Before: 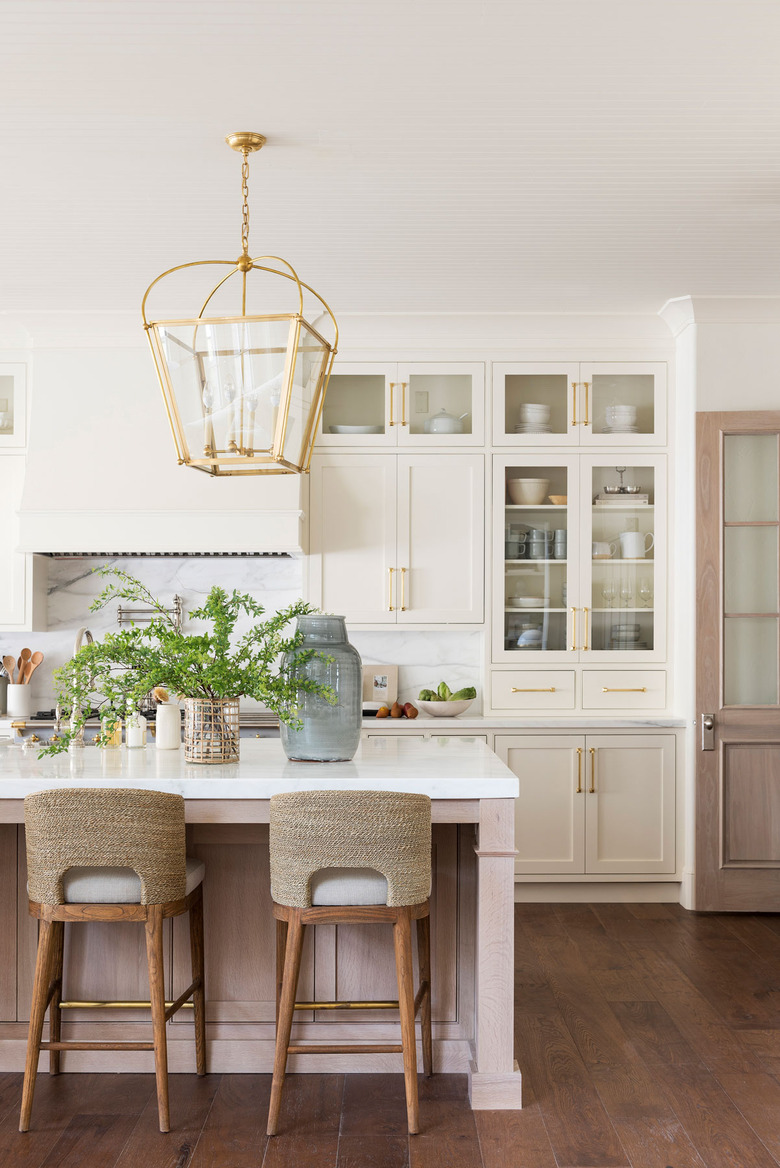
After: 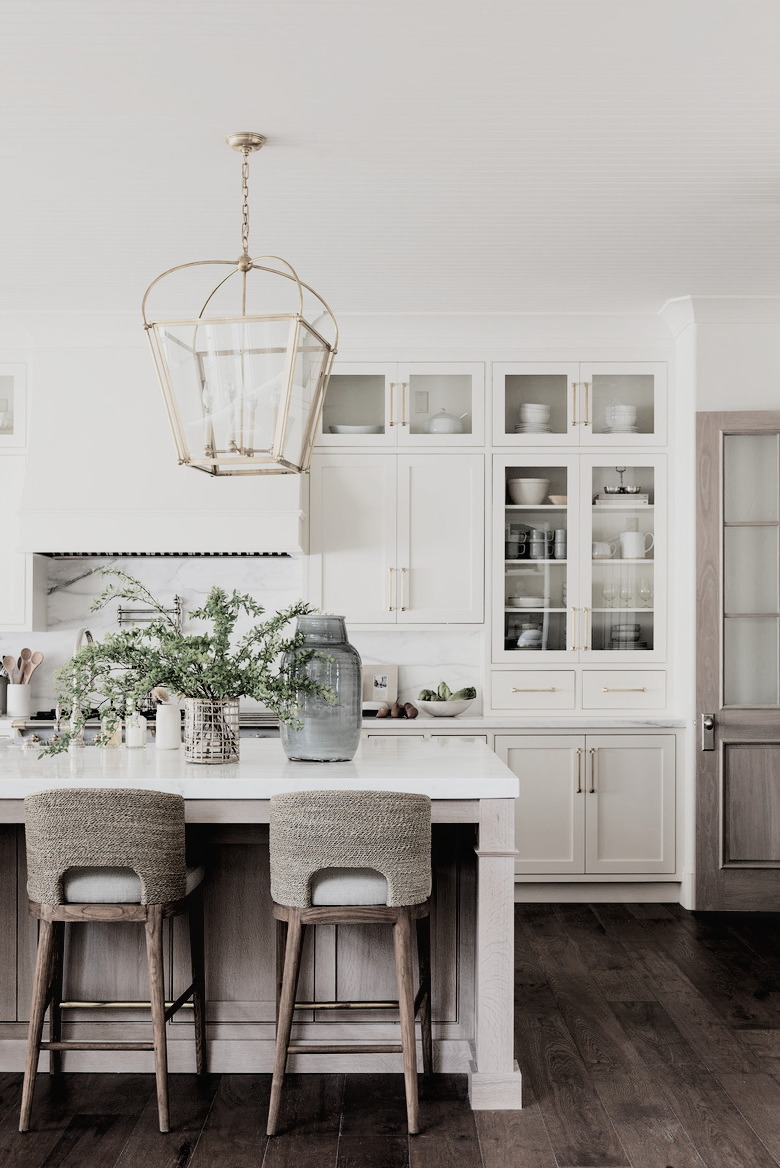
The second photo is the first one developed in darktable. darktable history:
filmic rgb: black relative exposure -5.02 EV, white relative exposure 3.95 EV, hardness 2.9, contrast 1.298, highlights saturation mix -29.65%, color science v4 (2020)
tone curve: curves: ch0 [(0, 0) (0.003, 0.014) (0.011, 0.019) (0.025, 0.029) (0.044, 0.047) (0.069, 0.071) (0.1, 0.101) (0.136, 0.131) (0.177, 0.166) (0.224, 0.212) (0.277, 0.263) (0.335, 0.32) (0.399, 0.387) (0.468, 0.459) (0.543, 0.541) (0.623, 0.626) (0.709, 0.717) (0.801, 0.813) (0.898, 0.909) (1, 1)], color space Lab, independent channels, preserve colors none
exposure: black level correction 0.027, exposure -0.076 EV, compensate highlight preservation false
